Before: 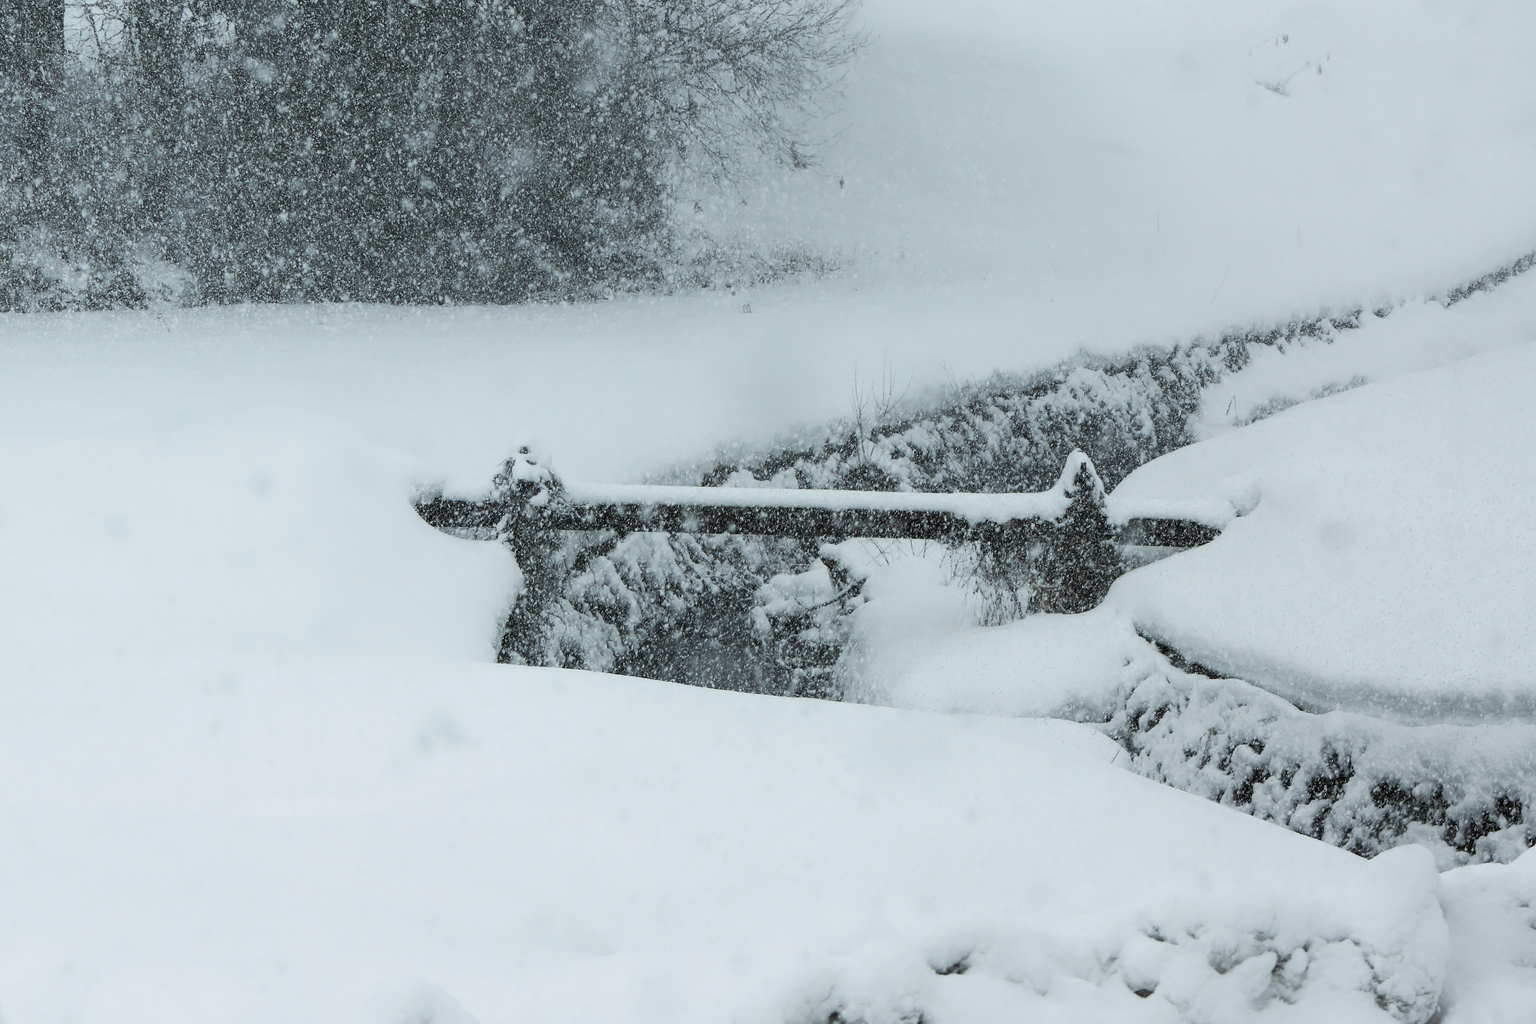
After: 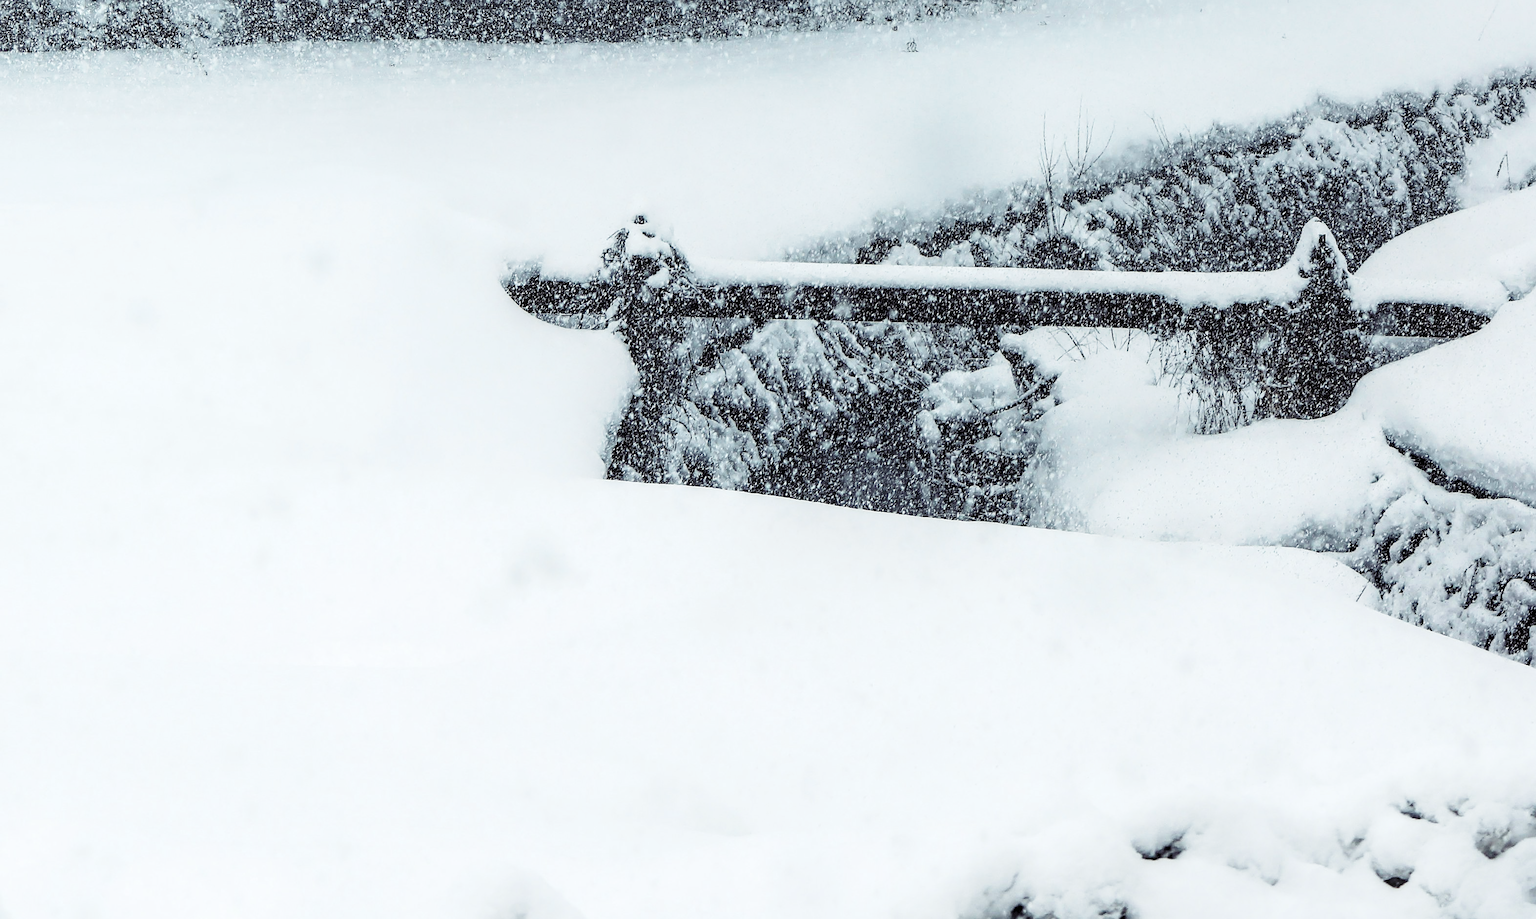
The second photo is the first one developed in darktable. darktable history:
crop: top 26.426%, right 18.031%
color balance rgb: shadows lift › luminance -21.442%, shadows lift › chroma 9.163%, shadows lift › hue 286.14°, perceptual saturation grading › global saturation 0.67%, perceptual saturation grading › mid-tones 11.248%, perceptual brilliance grading › global brilliance 3.219%, global vibrance 20%
exposure: exposure 0.373 EV, compensate exposure bias true, compensate highlight preservation false
local contrast: detail 130%
haze removal: compatibility mode true, adaptive false
sharpen: on, module defaults
tone curve: curves: ch0 [(0, 0.039) (0.104, 0.103) (0.273, 0.267) (0.448, 0.487) (0.704, 0.761) (0.886, 0.922) (0.994, 0.971)]; ch1 [(0, 0) (0.335, 0.298) (0.446, 0.413) (0.485, 0.487) (0.515, 0.503) (0.566, 0.563) (0.641, 0.655) (1, 1)]; ch2 [(0, 0) (0.314, 0.301) (0.421, 0.411) (0.502, 0.494) (0.528, 0.54) (0.557, 0.559) (0.612, 0.62) (0.722, 0.686) (1, 1)], preserve colors none
levels: levels [0.116, 0.574, 1]
